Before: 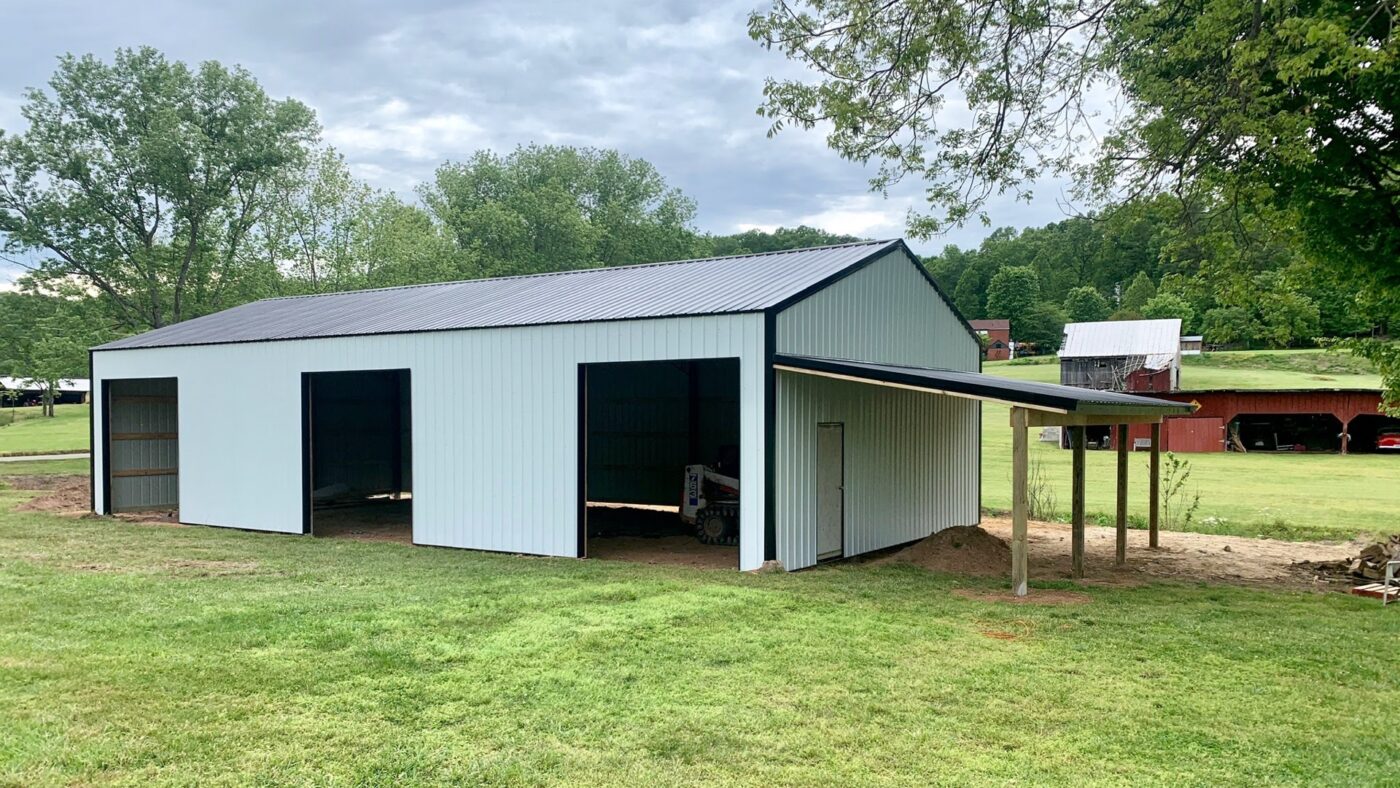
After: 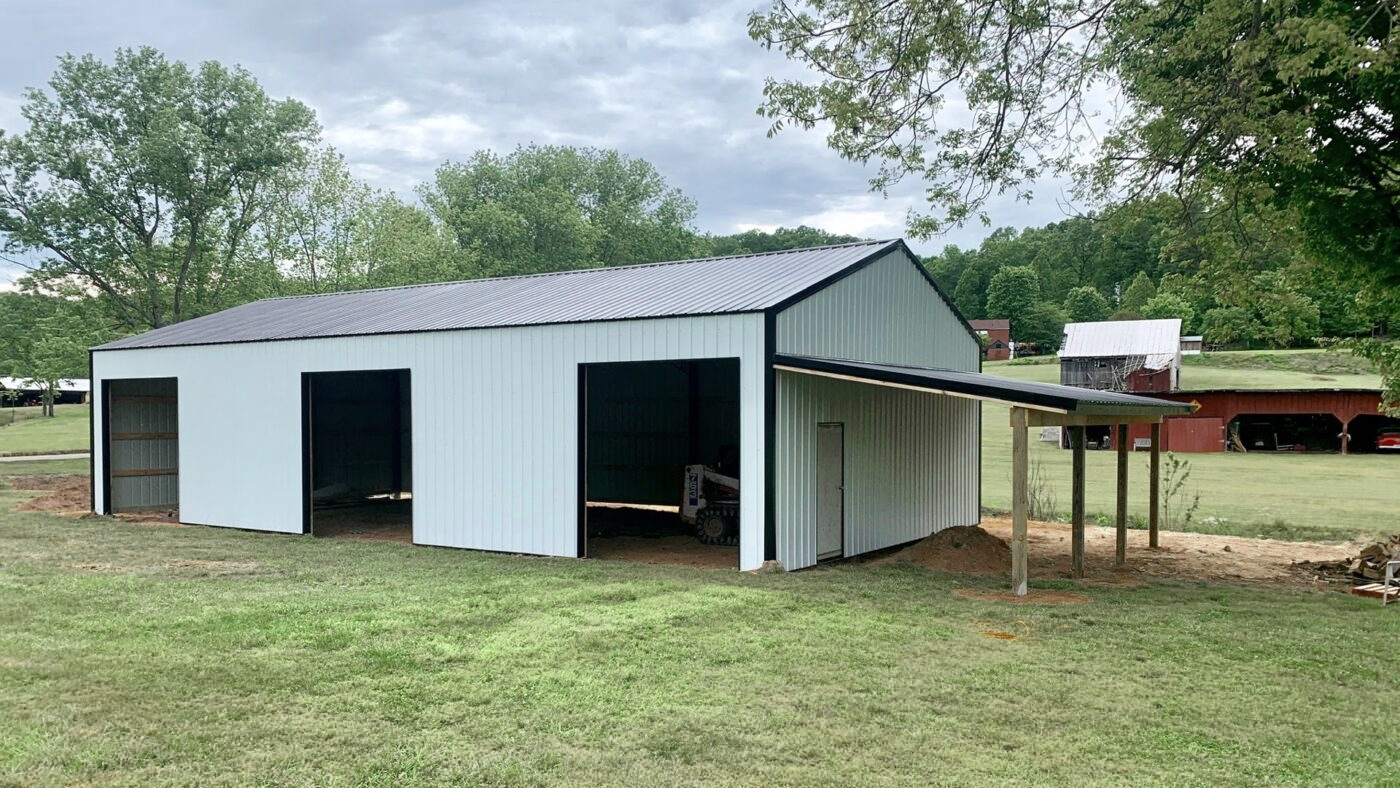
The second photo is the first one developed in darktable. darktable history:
color zones: curves: ch0 [(0.11, 0.396) (0.195, 0.36) (0.25, 0.5) (0.303, 0.412) (0.357, 0.544) (0.75, 0.5) (0.967, 0.328)]; ch1 [(0, 0.468) (0.112, 0.512) (0.202, 0.6) (0.25, 0.5) (0.307, 0.352) (0.357, 0.544) (0.75, 0.5) (0.963, 0.524)]
color correction: highlights b* -0.034, saturation 0.836
